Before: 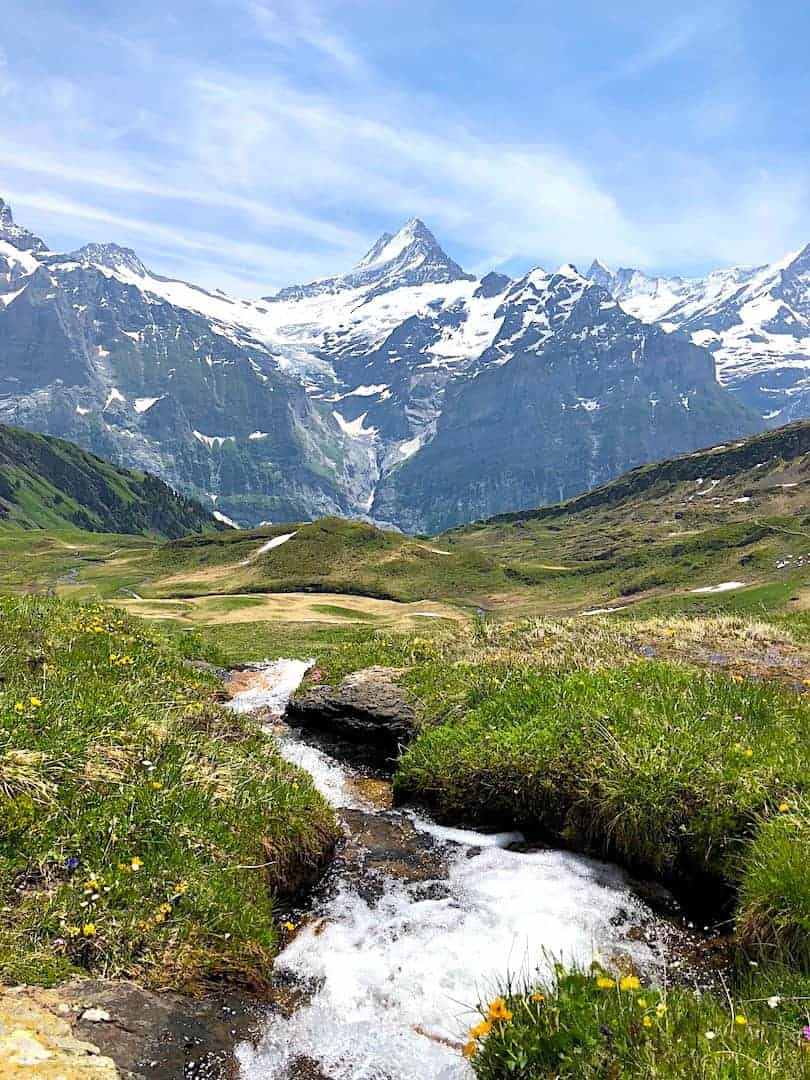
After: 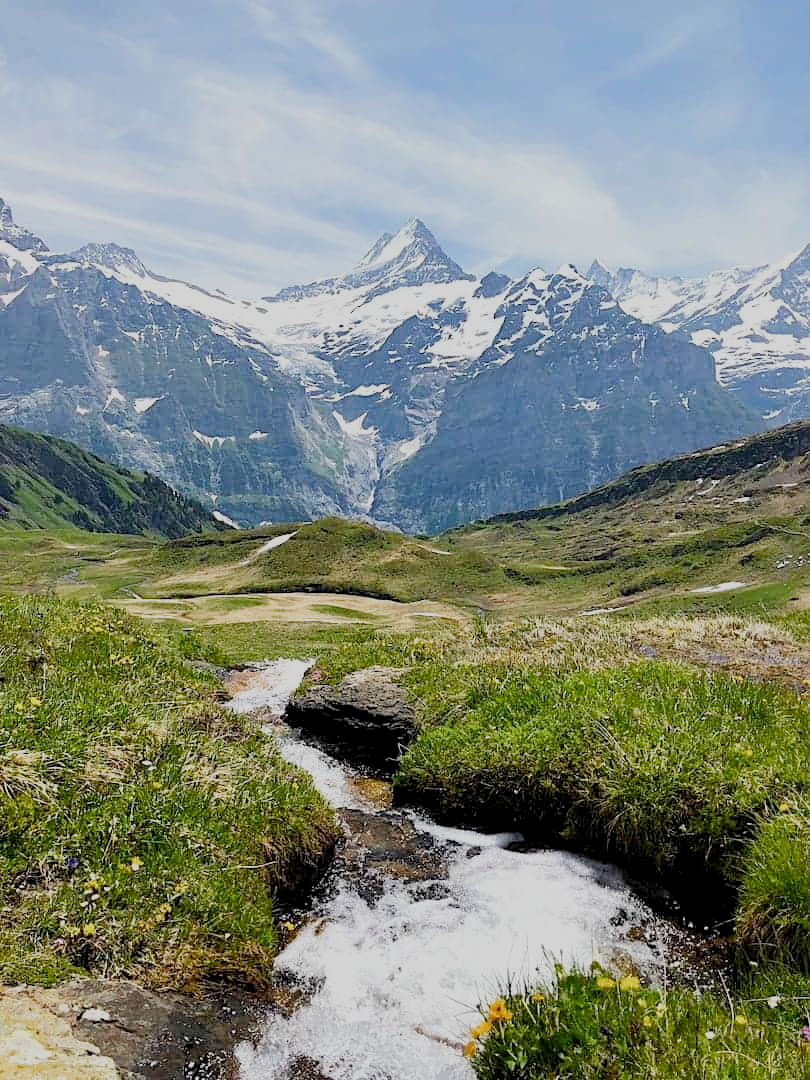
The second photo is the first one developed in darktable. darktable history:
filmic rgb: black relative exposure -7.65 EV, white relative exposure 4.56 EV, hardness 3.61, contrast 0.996, preserve chrominance no, color science v4 (2020), contrast in shadows soft
